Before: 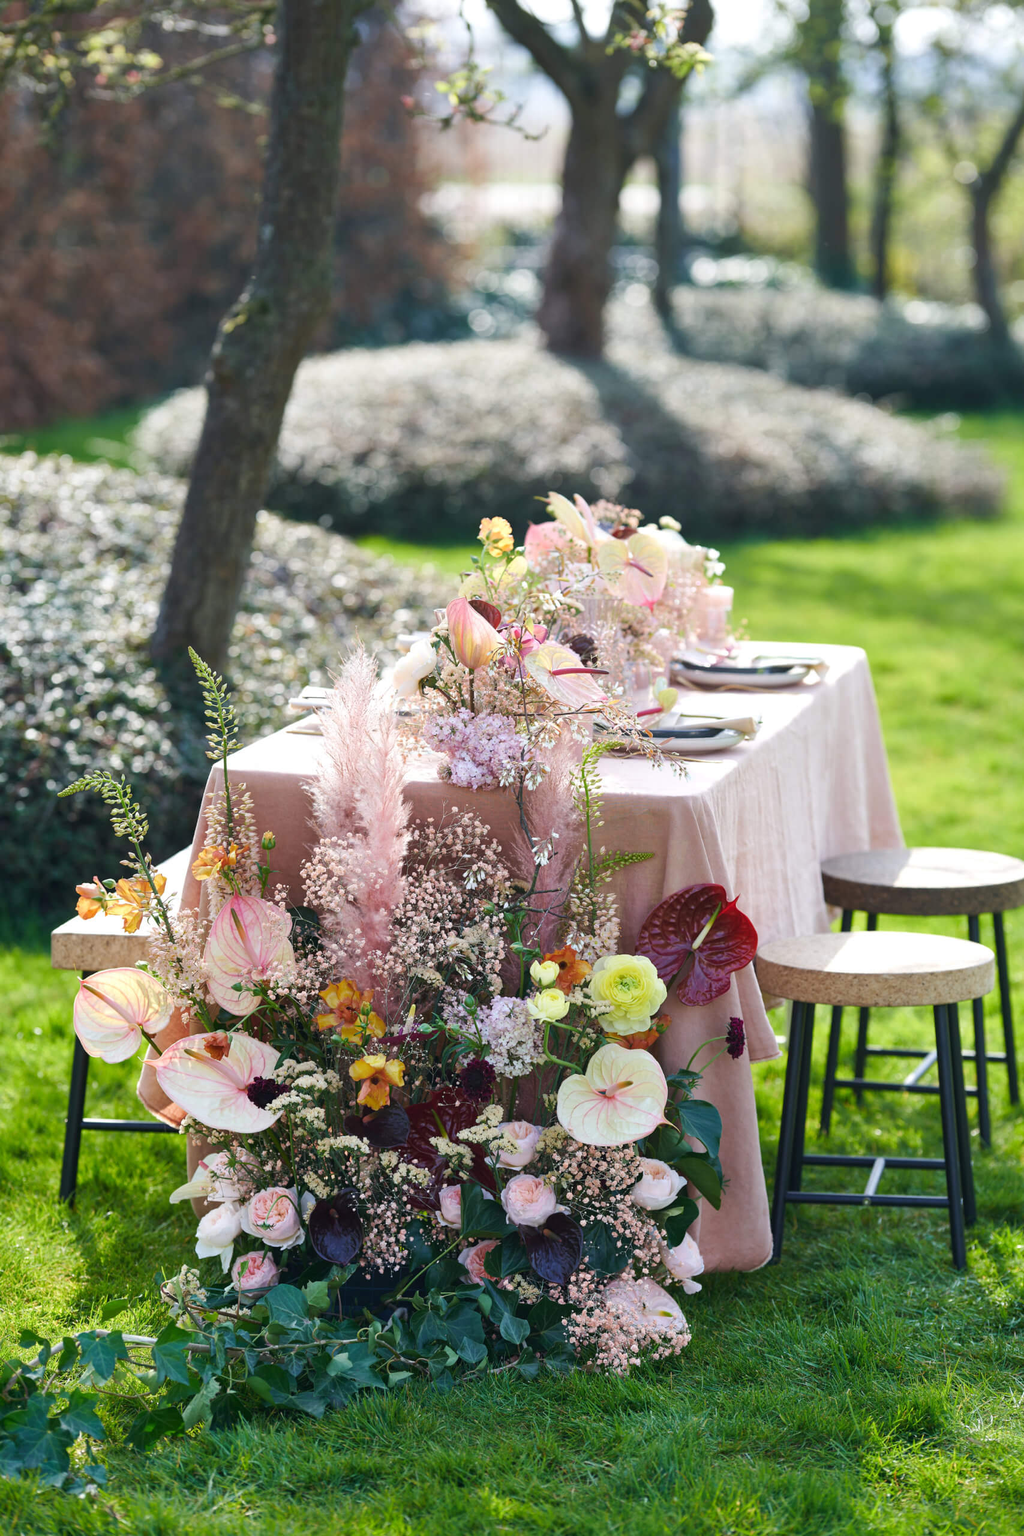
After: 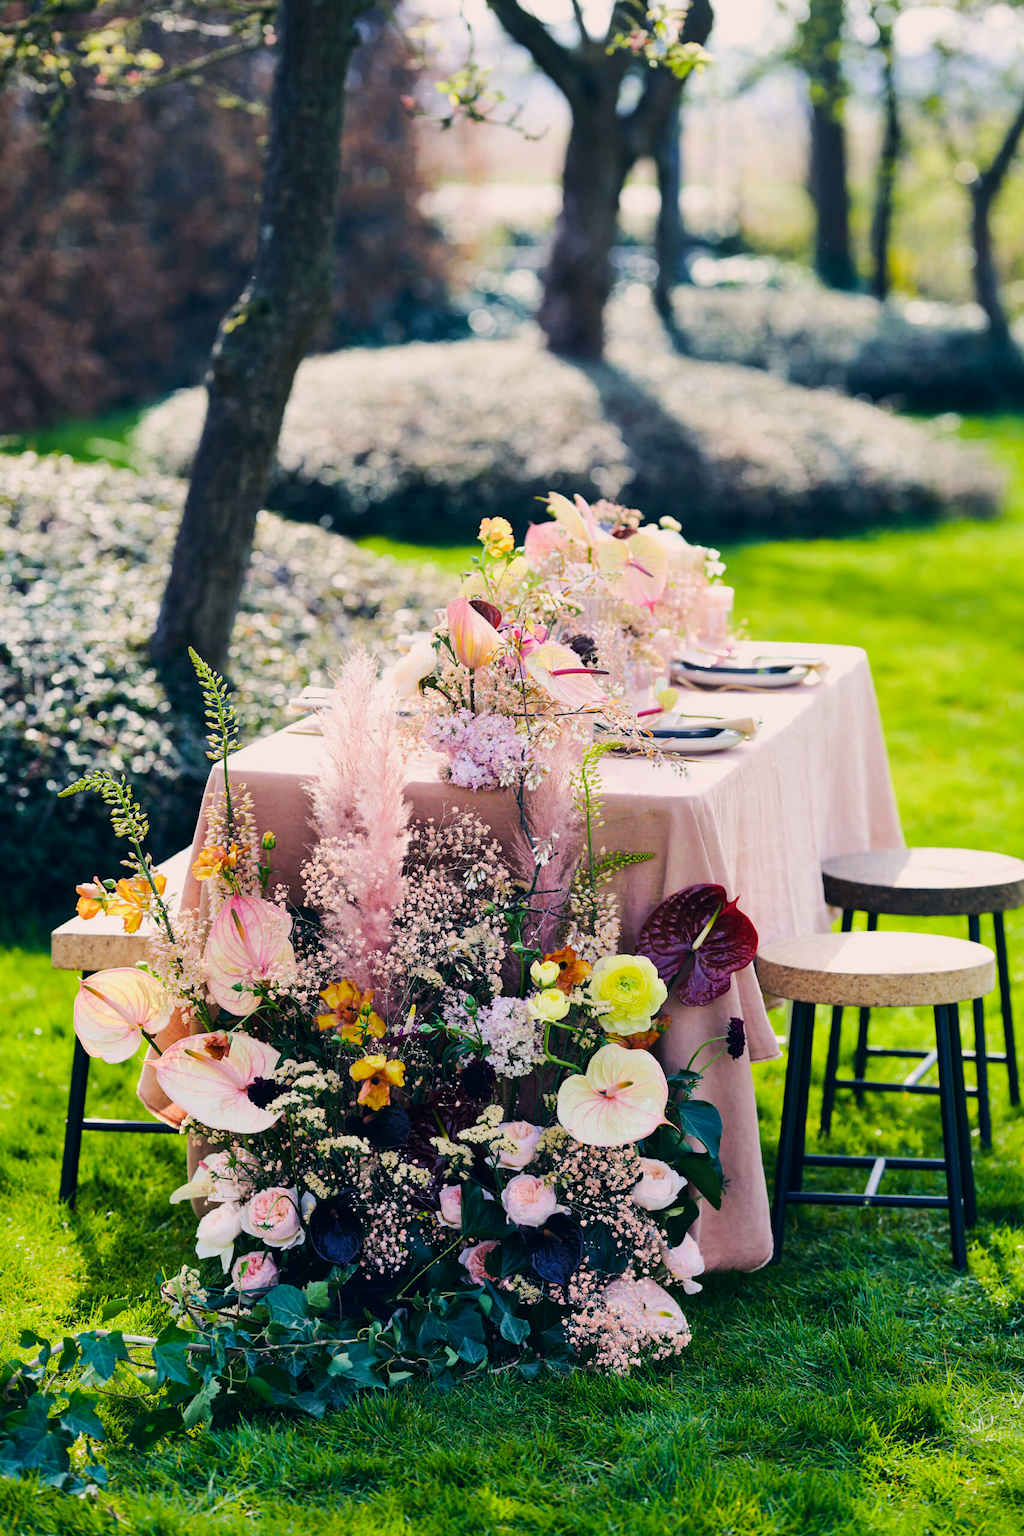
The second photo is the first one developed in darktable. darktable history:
color correction: highlights a* 5.44, highlights b* 5.28, shadows a* -4.76, shadows b* -5.02
color balance rgb: shadows lift › luminance -21.303%, shadows lift › chroma 6.652%, shadows lift › hue 270.08°, perceptual saturation grading › global saturation 19.962%, perceptual brilliance grading › highlights 18.296%, perceptual brilliance grading › mid-tones 31.522%, perceptual brilliance grading › shadows -31.685%, global vibrance 22.09%
filmic rgb: black relative exposure -7.65 EV, white relative exposure 4.56 EV, hardness 3.61, contrast 0.999, contrast in shadows safe
